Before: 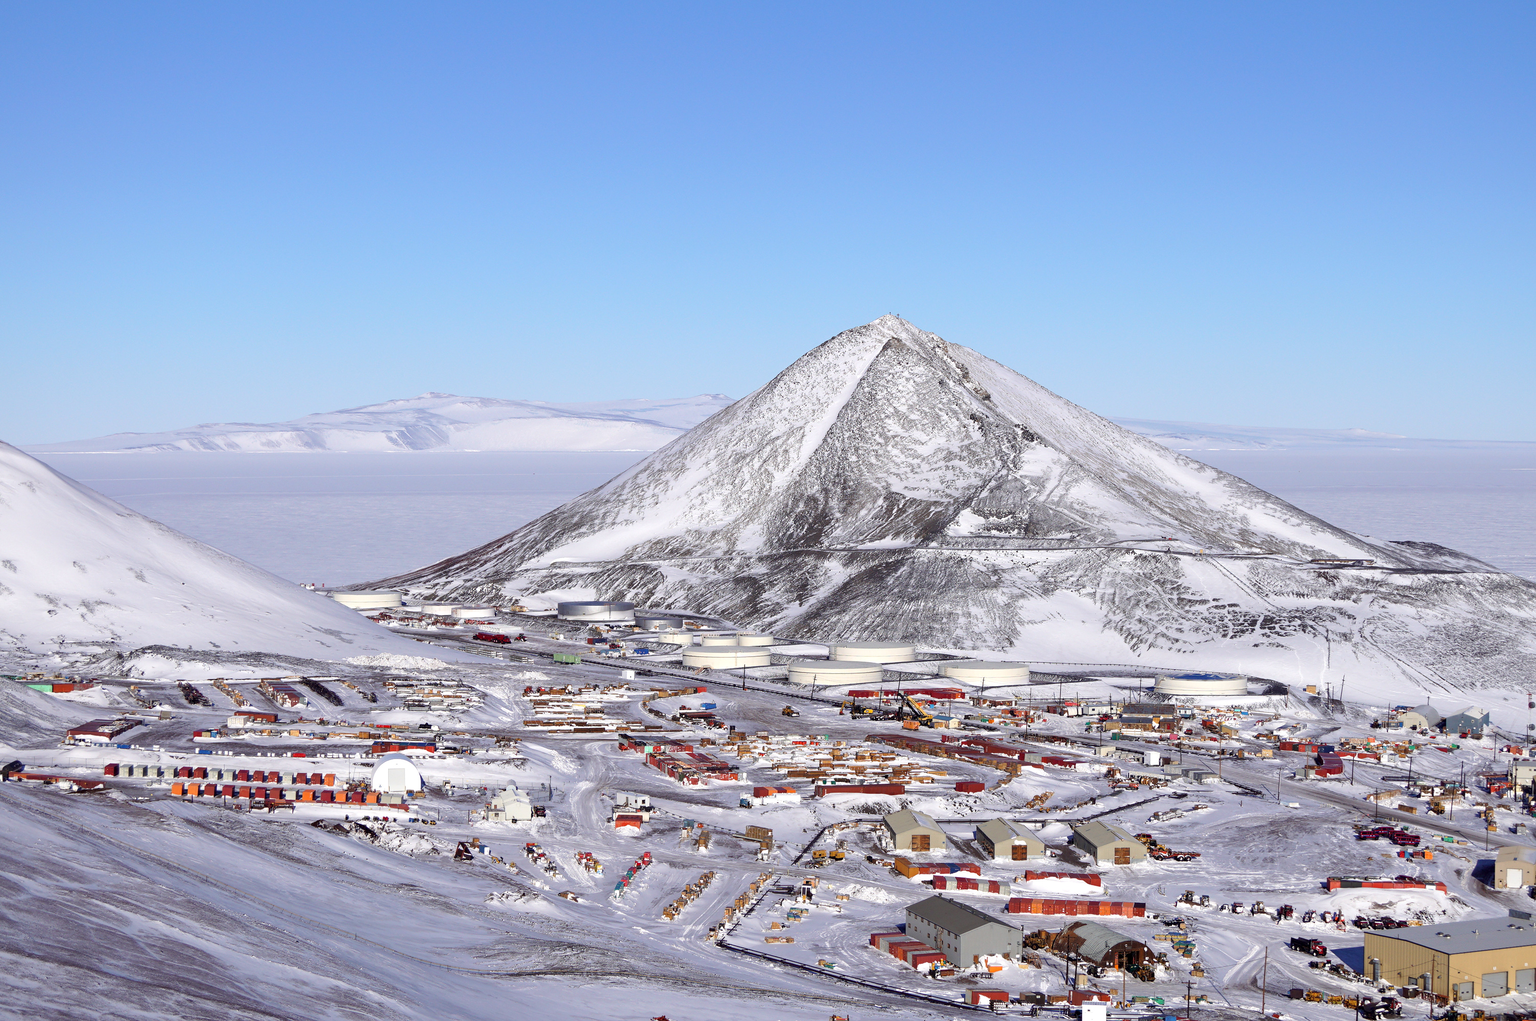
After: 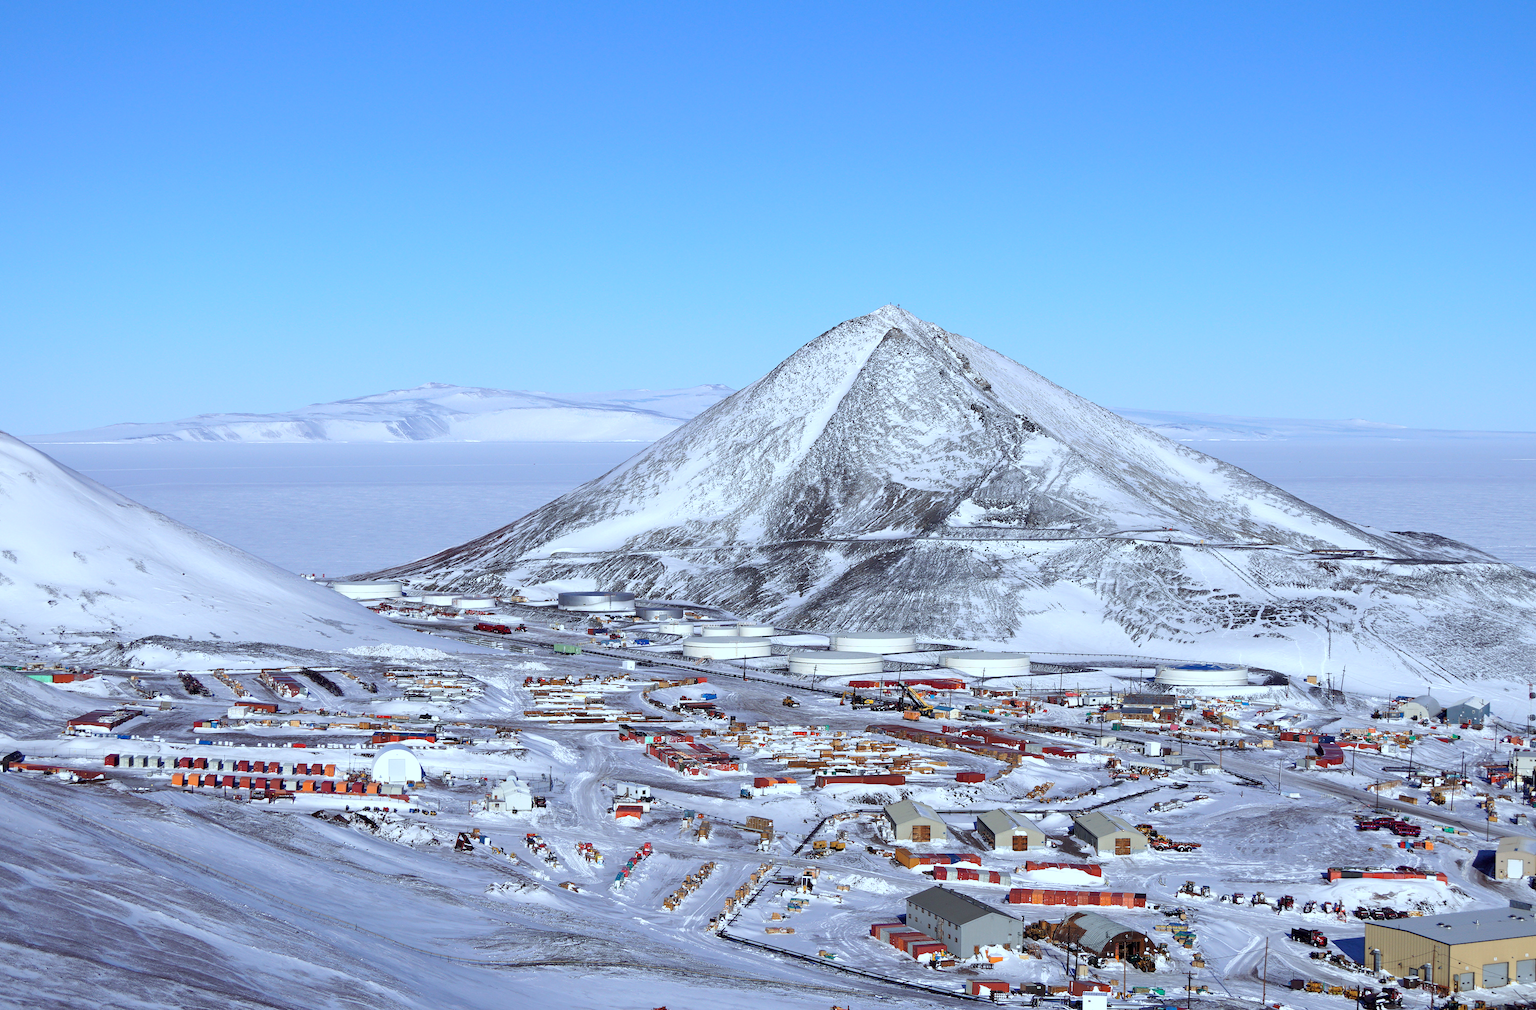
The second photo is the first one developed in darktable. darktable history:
color calibration: illuminant Planckian (black body), x 0.375, y 0.373, temperature 4117 K
crop: top 1.049%, right 0.001%
